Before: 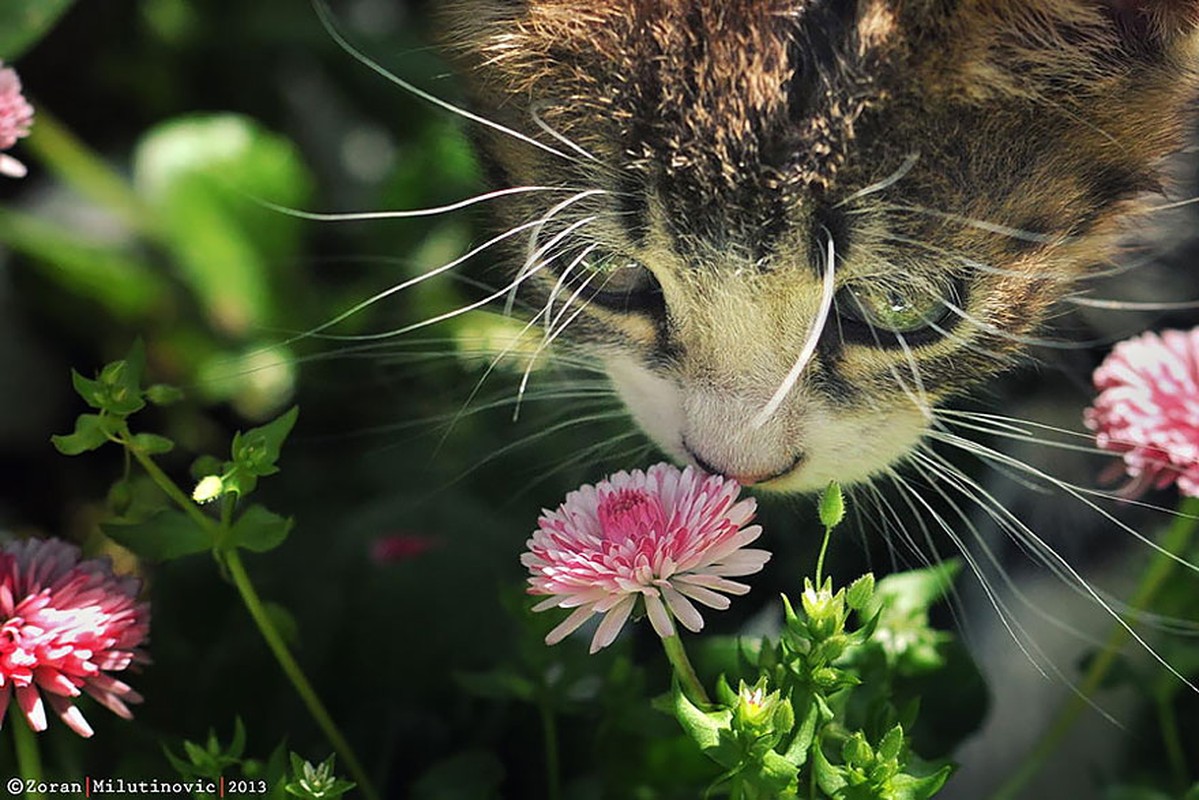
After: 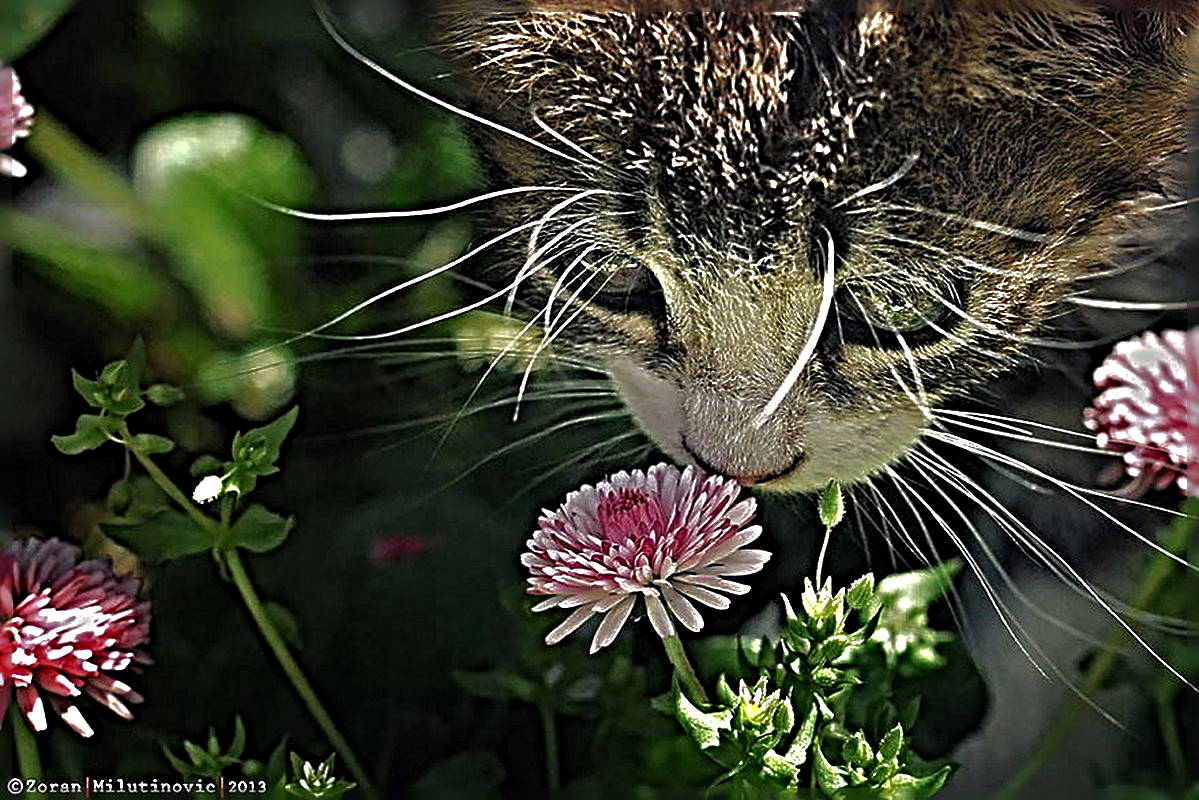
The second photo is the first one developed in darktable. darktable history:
base curve: curves: ch0 [(0, 0) (0.841, 0.609) (1, 1)]
sharpen: radius 6.3, amount 1.8, threshold 0
